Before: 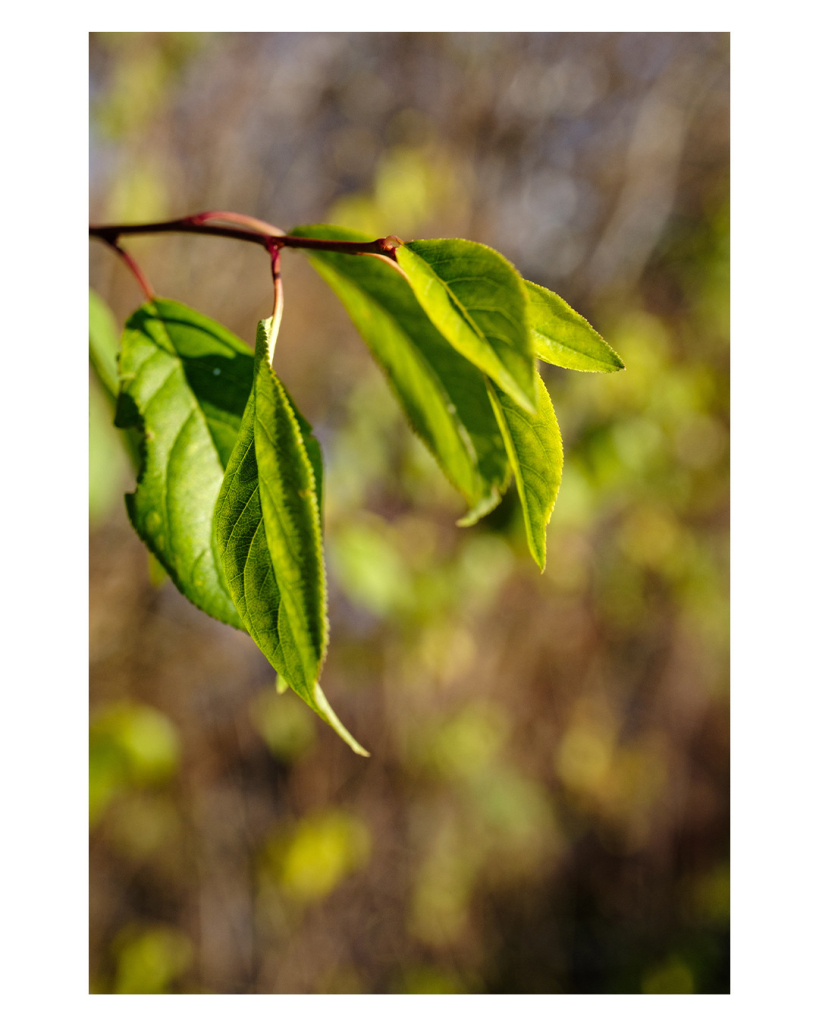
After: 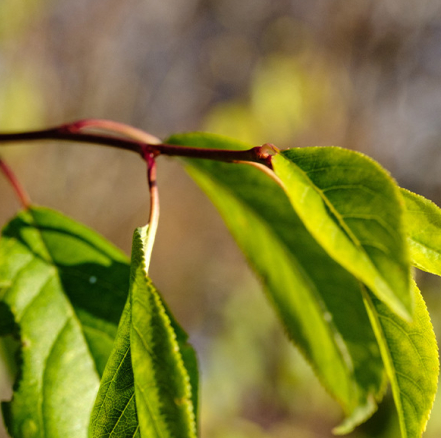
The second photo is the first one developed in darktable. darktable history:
crop: left 15.178%, top 9.028%, right 30.861%, bottom 48.158%
